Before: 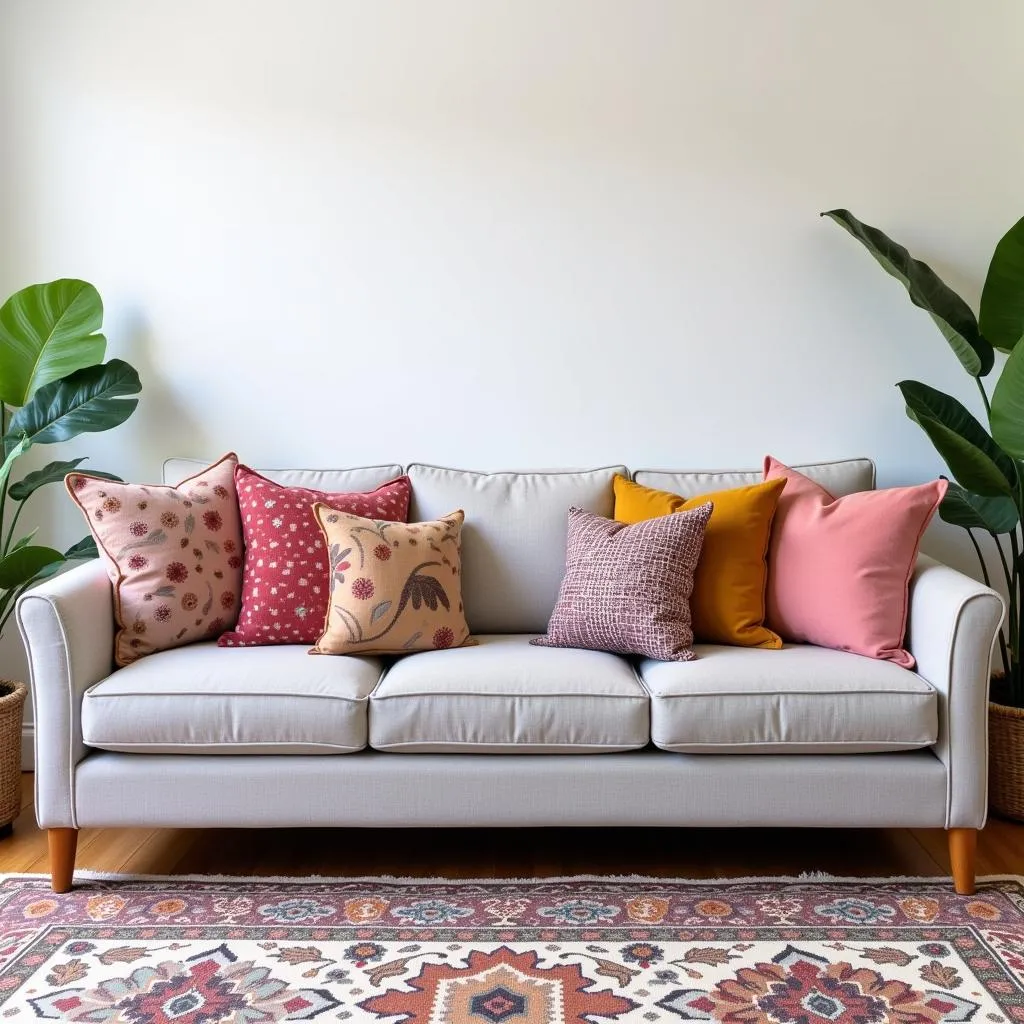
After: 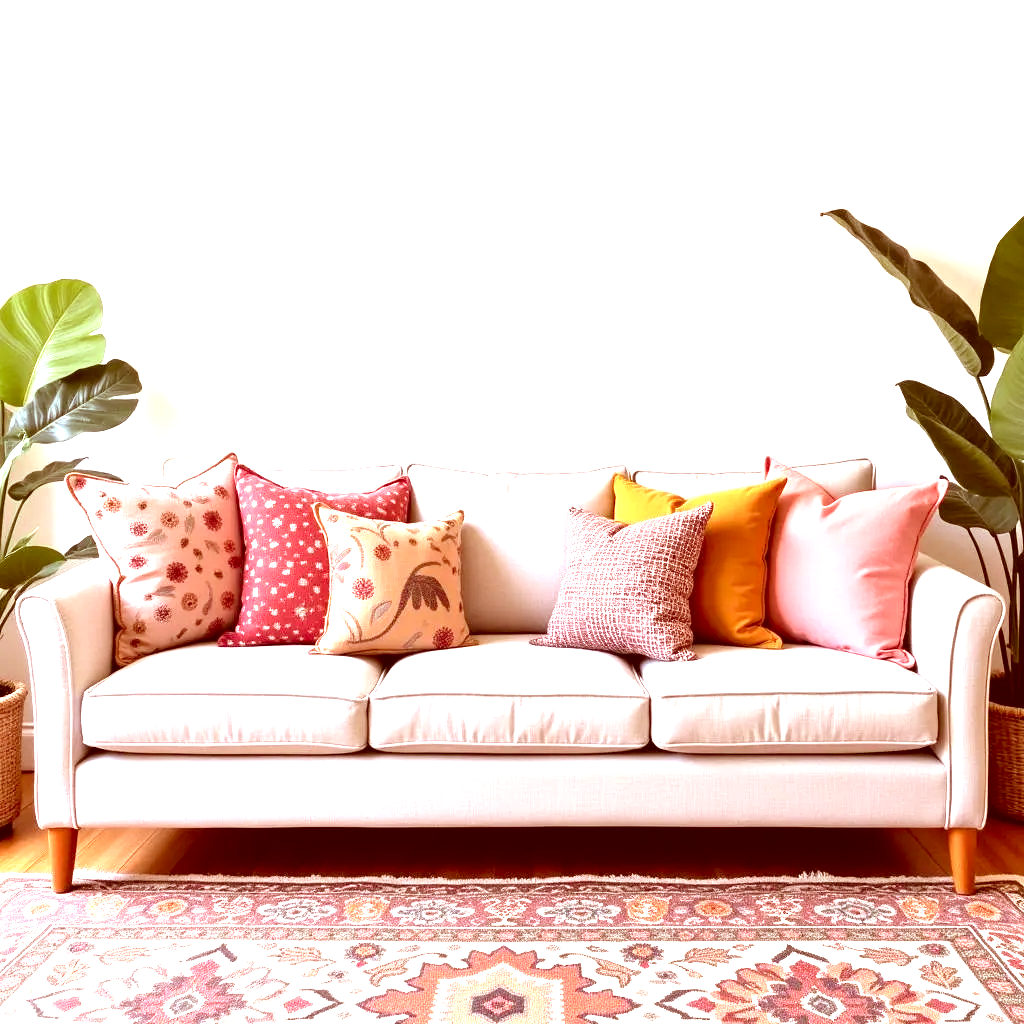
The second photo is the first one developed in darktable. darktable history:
color correction: highlights a* 9.03, highlights b* 8.71, shadows a* 40, shadows b* 40, saturation 0.8
exposure: black level correction 0, exposure 1.5 EV, compensate highlight preservation false
